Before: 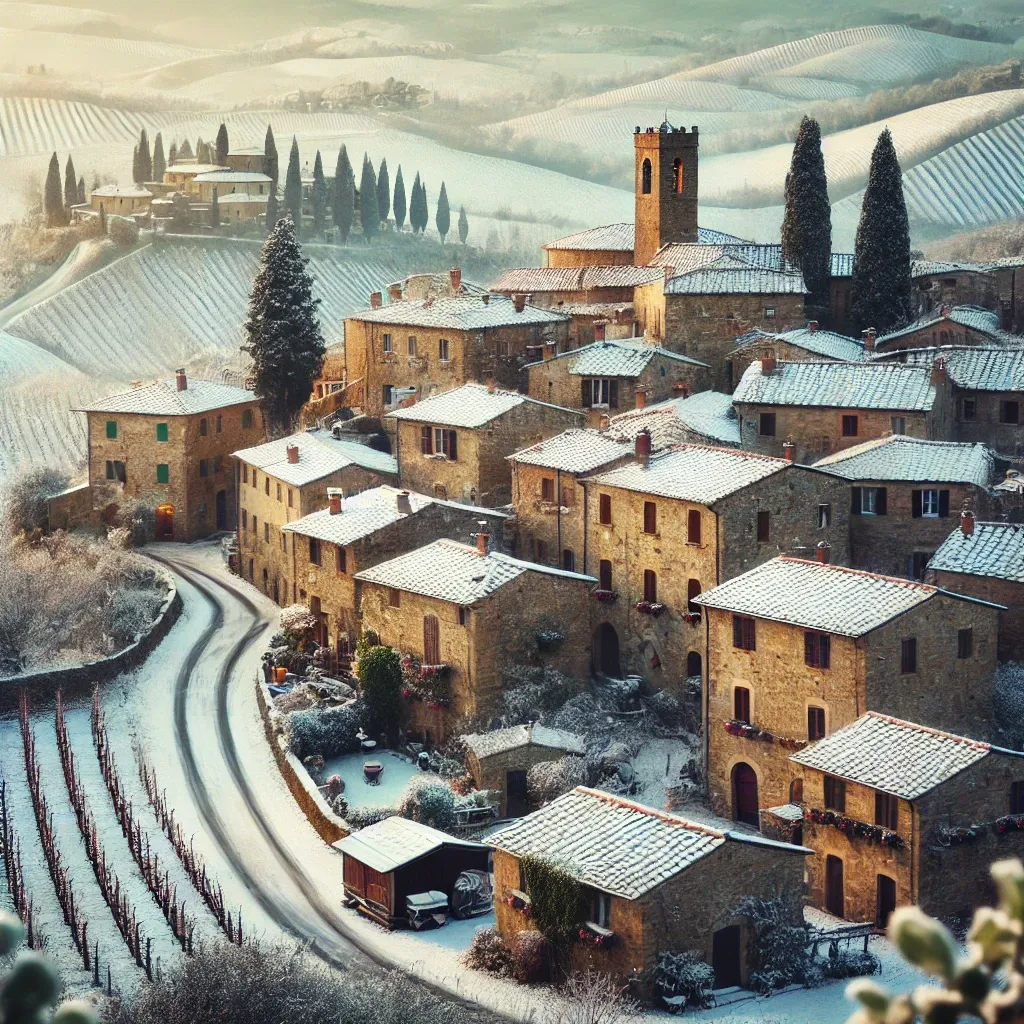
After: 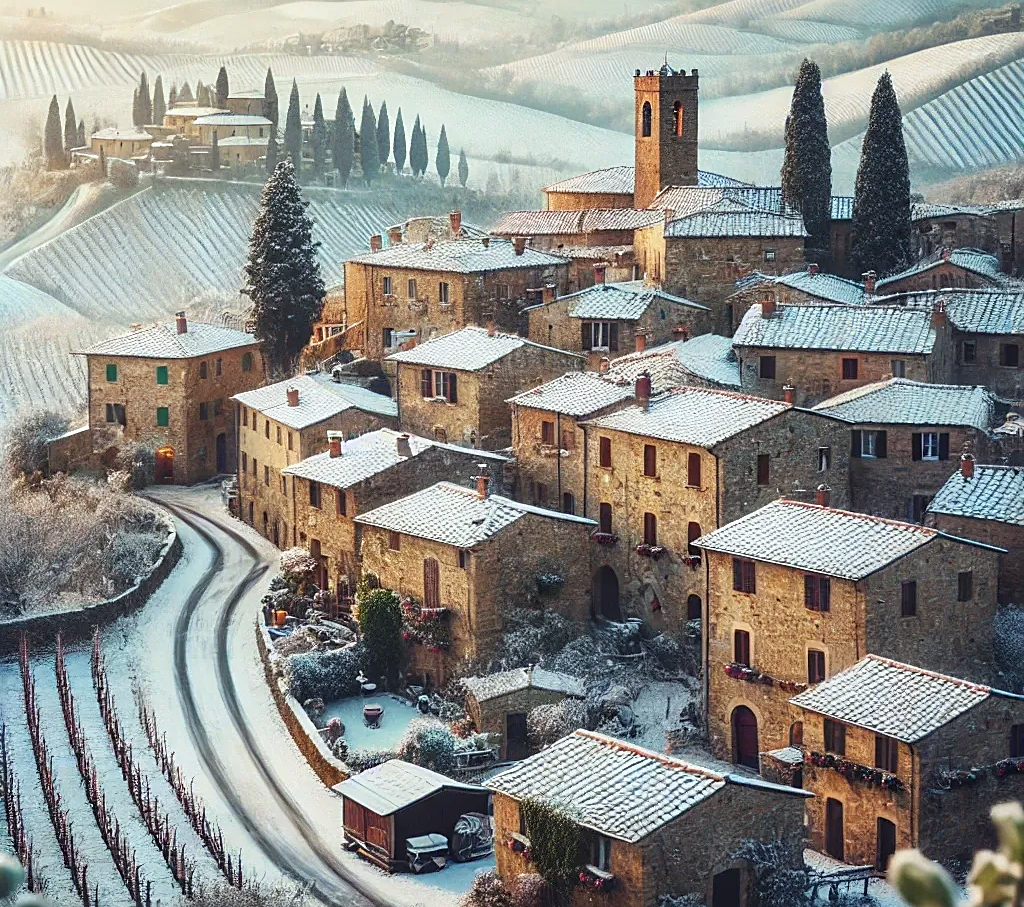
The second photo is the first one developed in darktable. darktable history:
crop and rotate: top 5.601%, bottom 5.785%
sharpen: on, module defaults
color calibration: gray › normalize channels true, illuminant same as pipeline (D50), adaptation XYZ, x 0.346, y 0.358, temperature 5009.02 K, gamut compression 0.019
shadows and highlights: radius 92.09, shadows -14.19, white point adjustment 0.266, highlights 32.42, compress 48.24%, soften with gaussian
color correction: highlights a* -0.097, highlights b* -5.91, shadows a* -0.146, shadows b* -0.118
local contrast: detail 110%
